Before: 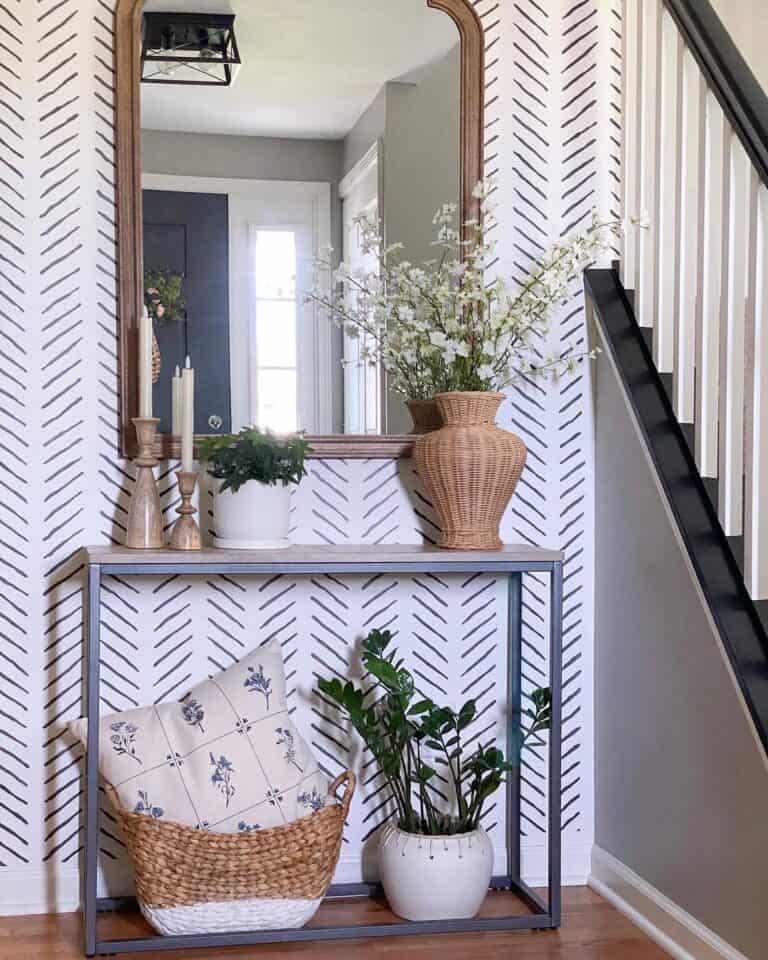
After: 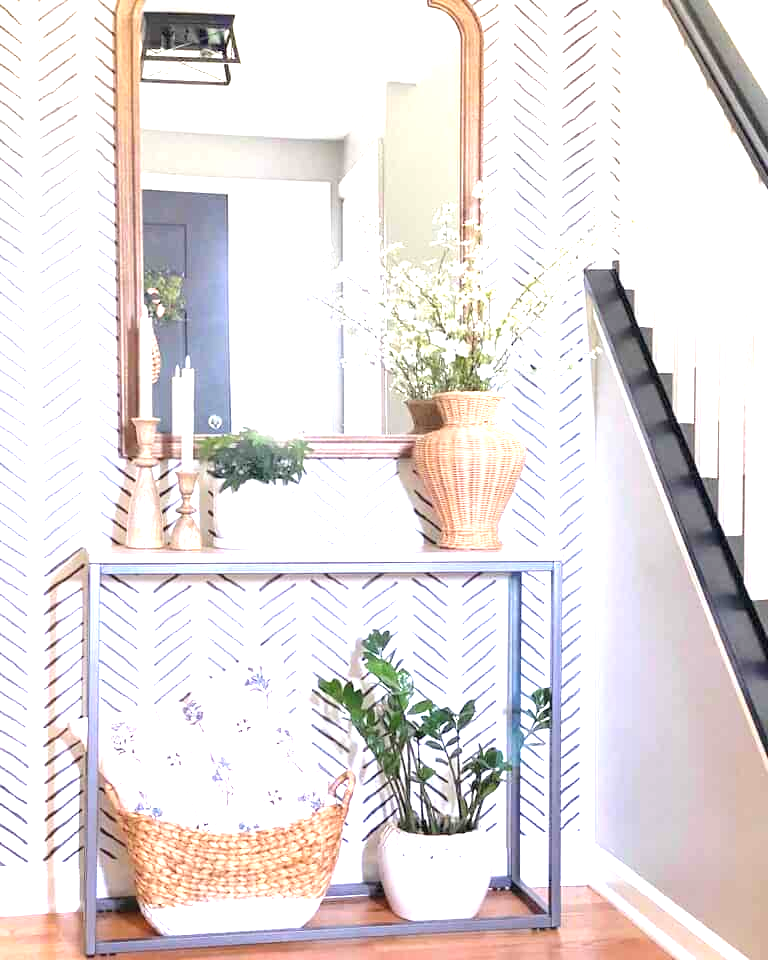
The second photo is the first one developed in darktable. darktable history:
contrast brightness saturation: brightness 0.13
exposure: black level correction 0, exposure 1.882 EV, compensate highlight preservation false
